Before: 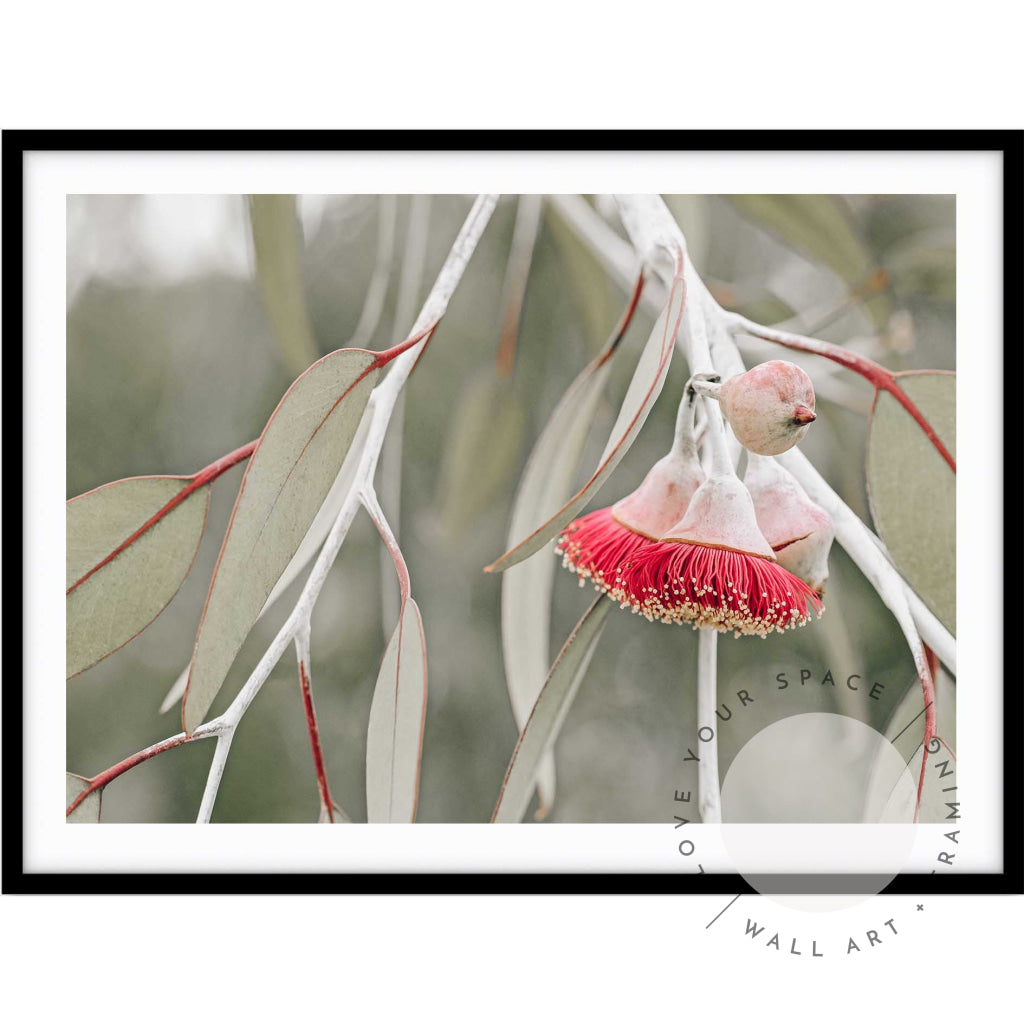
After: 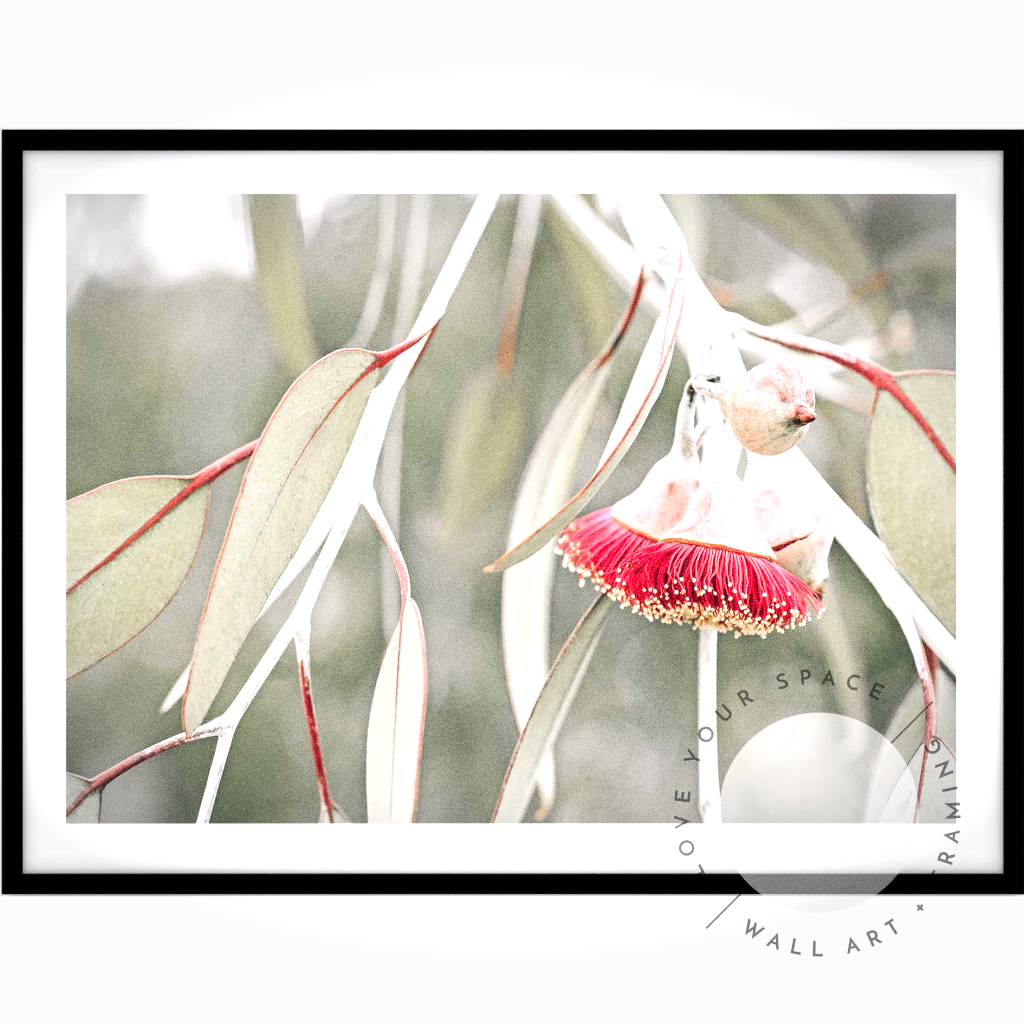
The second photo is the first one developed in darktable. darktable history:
exposure: exposure 0.943 EV, compensate highlight preservation false
grain: coarseness 0.09 ISO, strength 40%
vignetting: fall-off start 79.43%, saturation -0.649, width/height ratio 1.327, unbound false
white balance: red 1.004, blue 1.024
